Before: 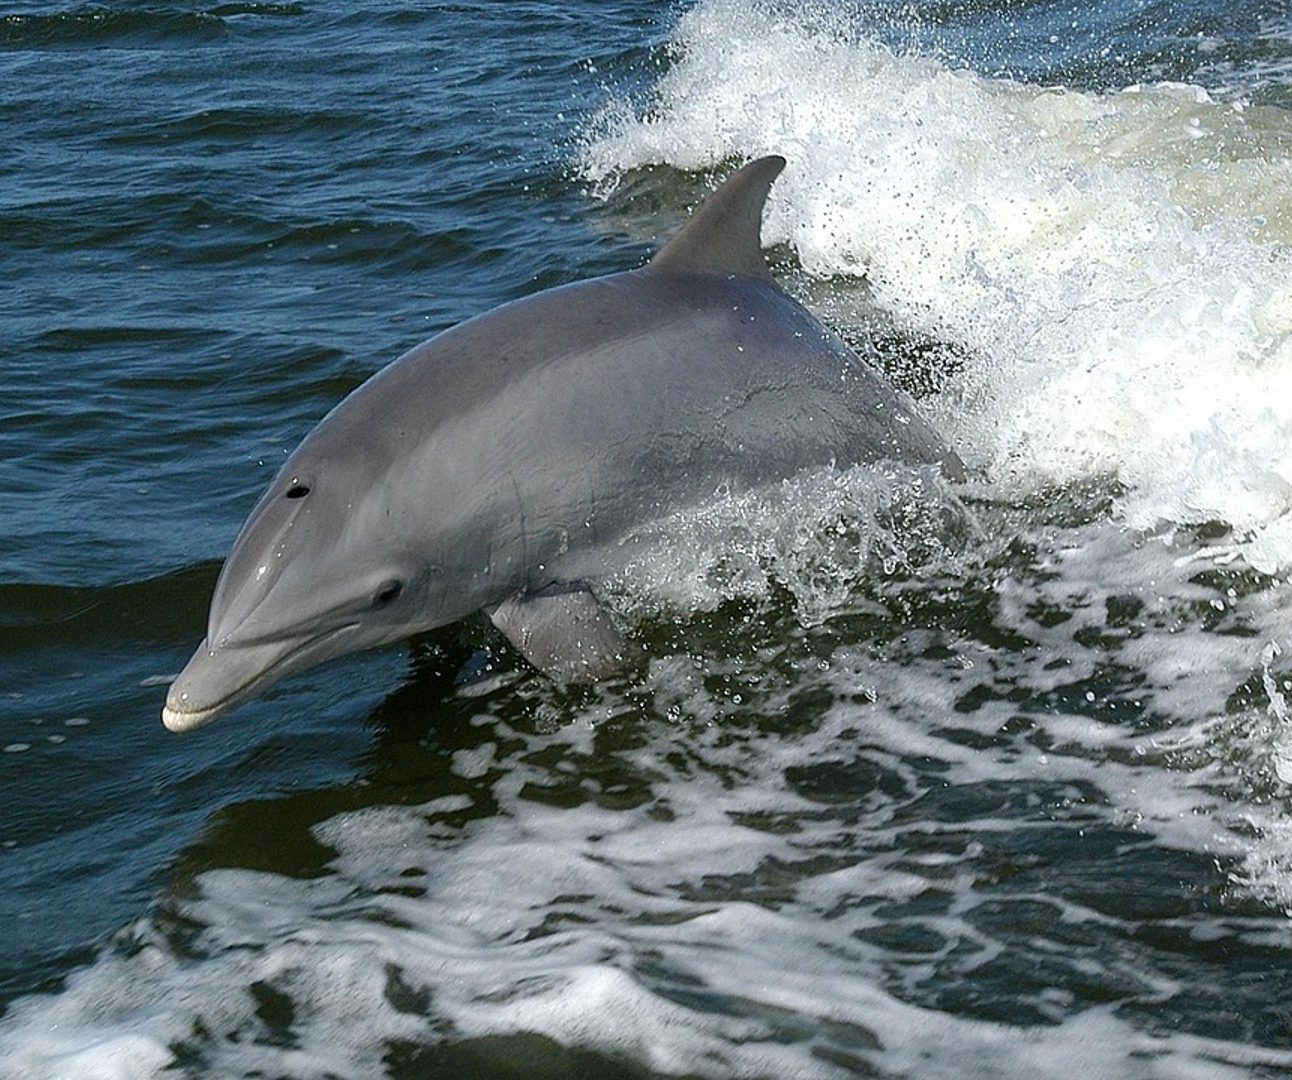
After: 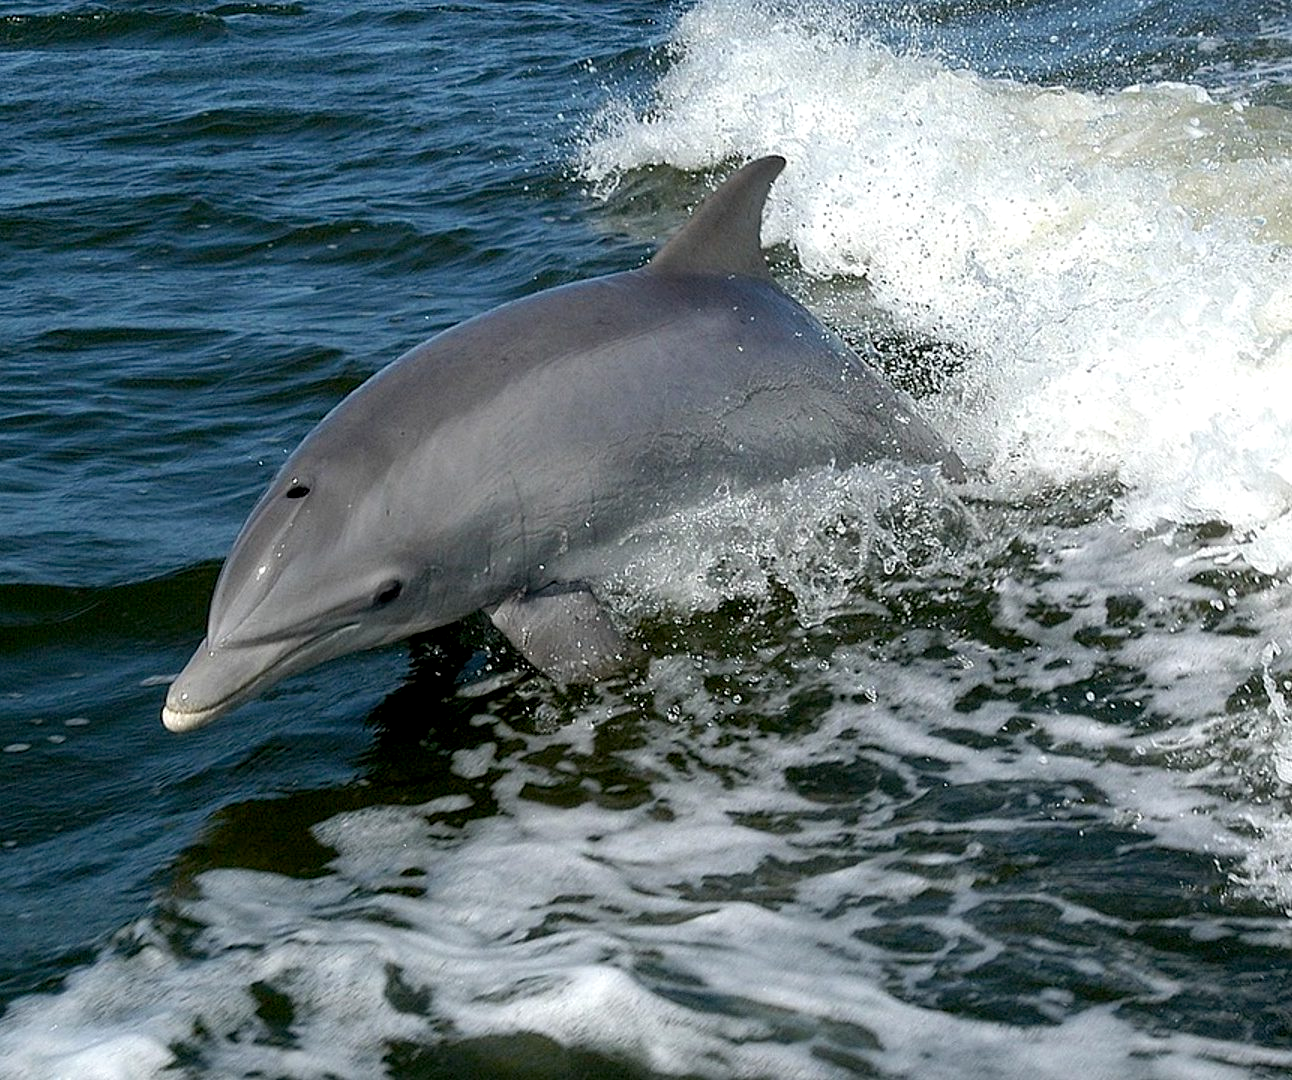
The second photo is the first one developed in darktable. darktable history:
exposure: black level correction 0.007, exposure 0.097 EV, compensate highlight preservation false
